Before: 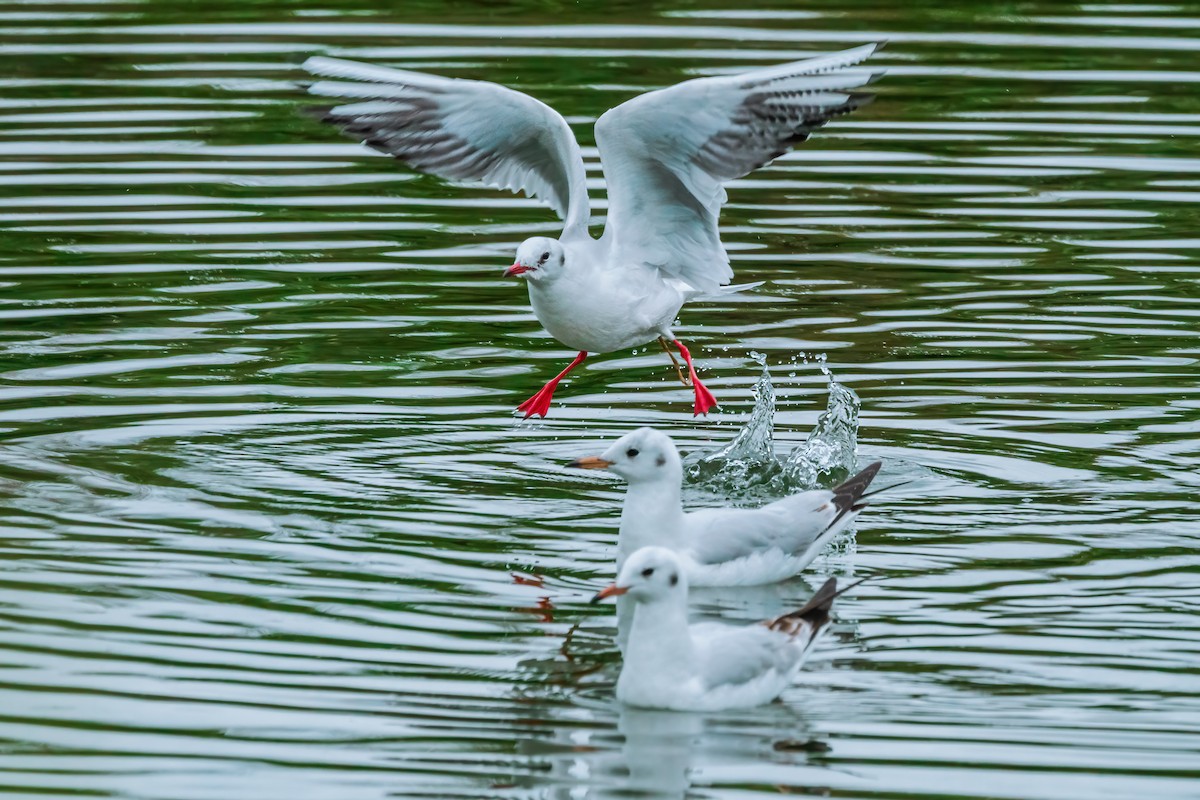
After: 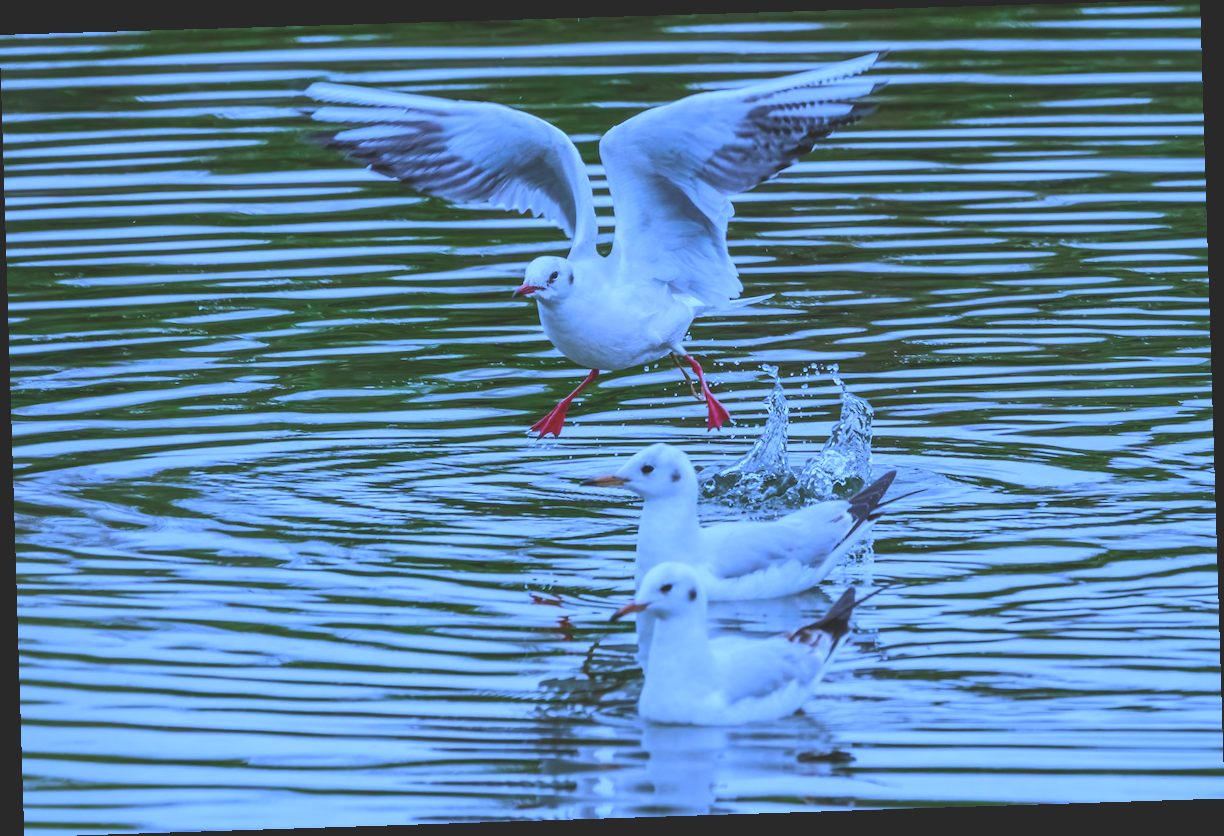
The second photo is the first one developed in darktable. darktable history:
exposure: black level correction -0.025, exposure -0.117 EV, compensate highlight preservation false
white balance: red 0.766, blue 1.537
rotate and perspective: rotation -1.77°, lens shift (horizontal) 0.004, automatic cropping off
